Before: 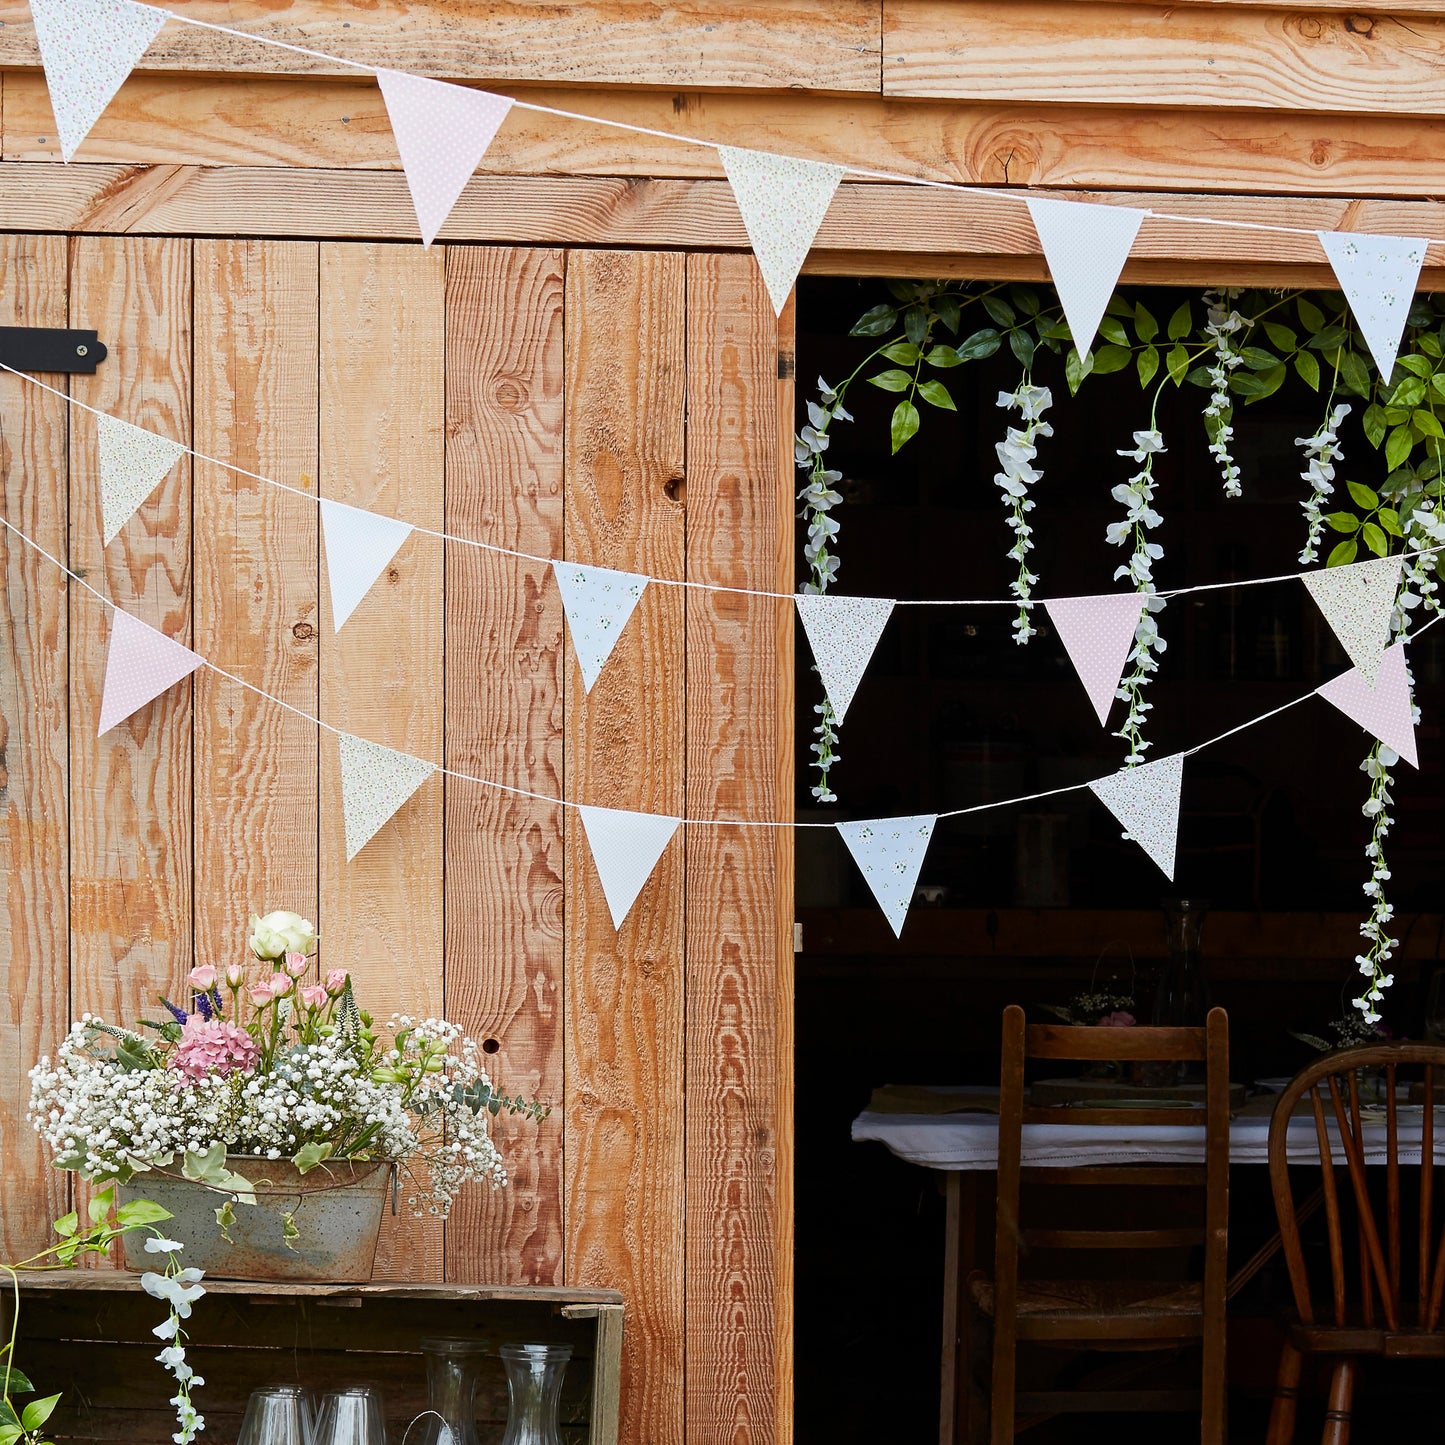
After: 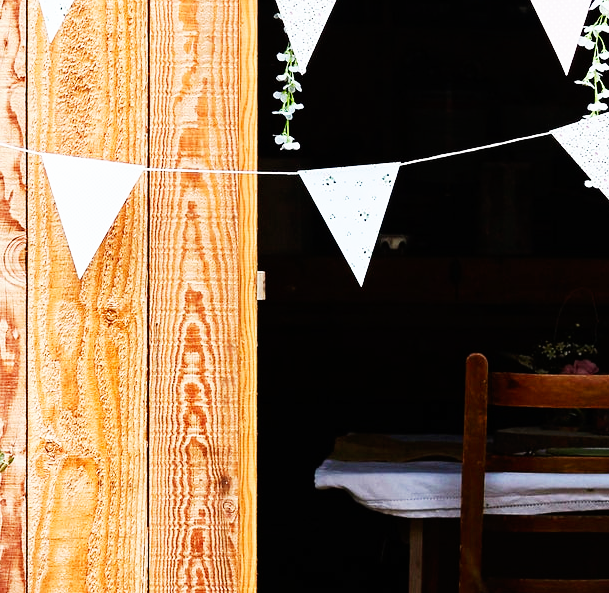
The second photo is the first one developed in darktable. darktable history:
base curve: curves: ch0 [(0, 0) (0.007, 0.004) (0.027, 0.03) (0.046, 0.07) (0.207, 0.54) (0.442, 0.872) (0.673, 0.972) (1, 1)], preserve colors none
crop: left 37.221%, top 45.169%, right 20.63%, bottom 13.777%
